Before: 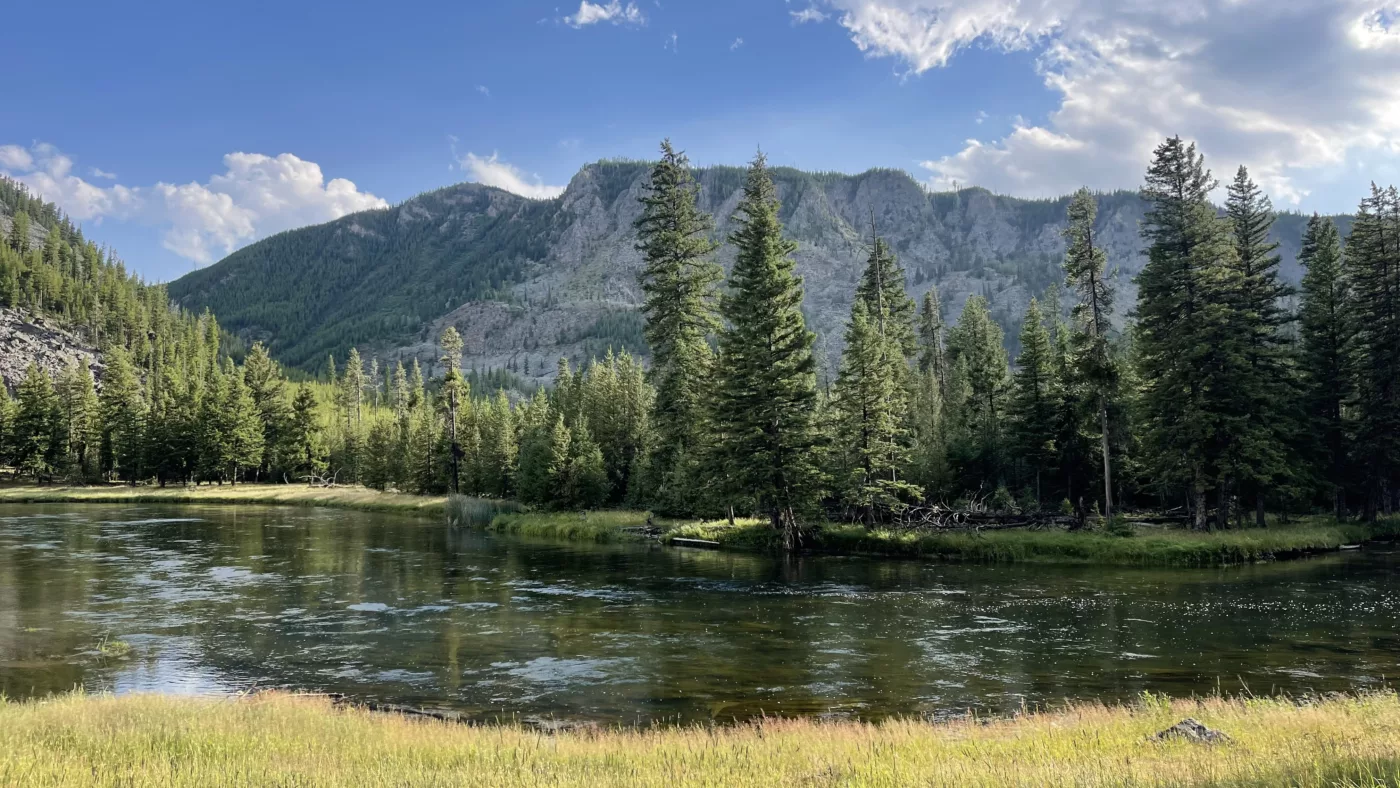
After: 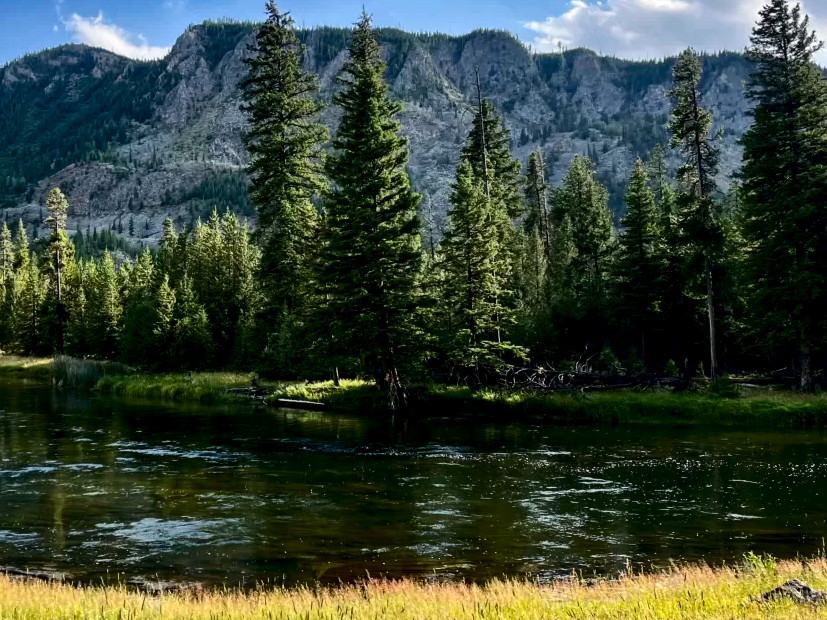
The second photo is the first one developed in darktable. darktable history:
crop and rotate: left 28.256%, top 17.734%, right 12.656%, bottom 3.573%
local contrast: highlights 83%, shadows 81%
contrast brightness saturation: contrast 0.22, brightness -0.19, saturation 0.24
